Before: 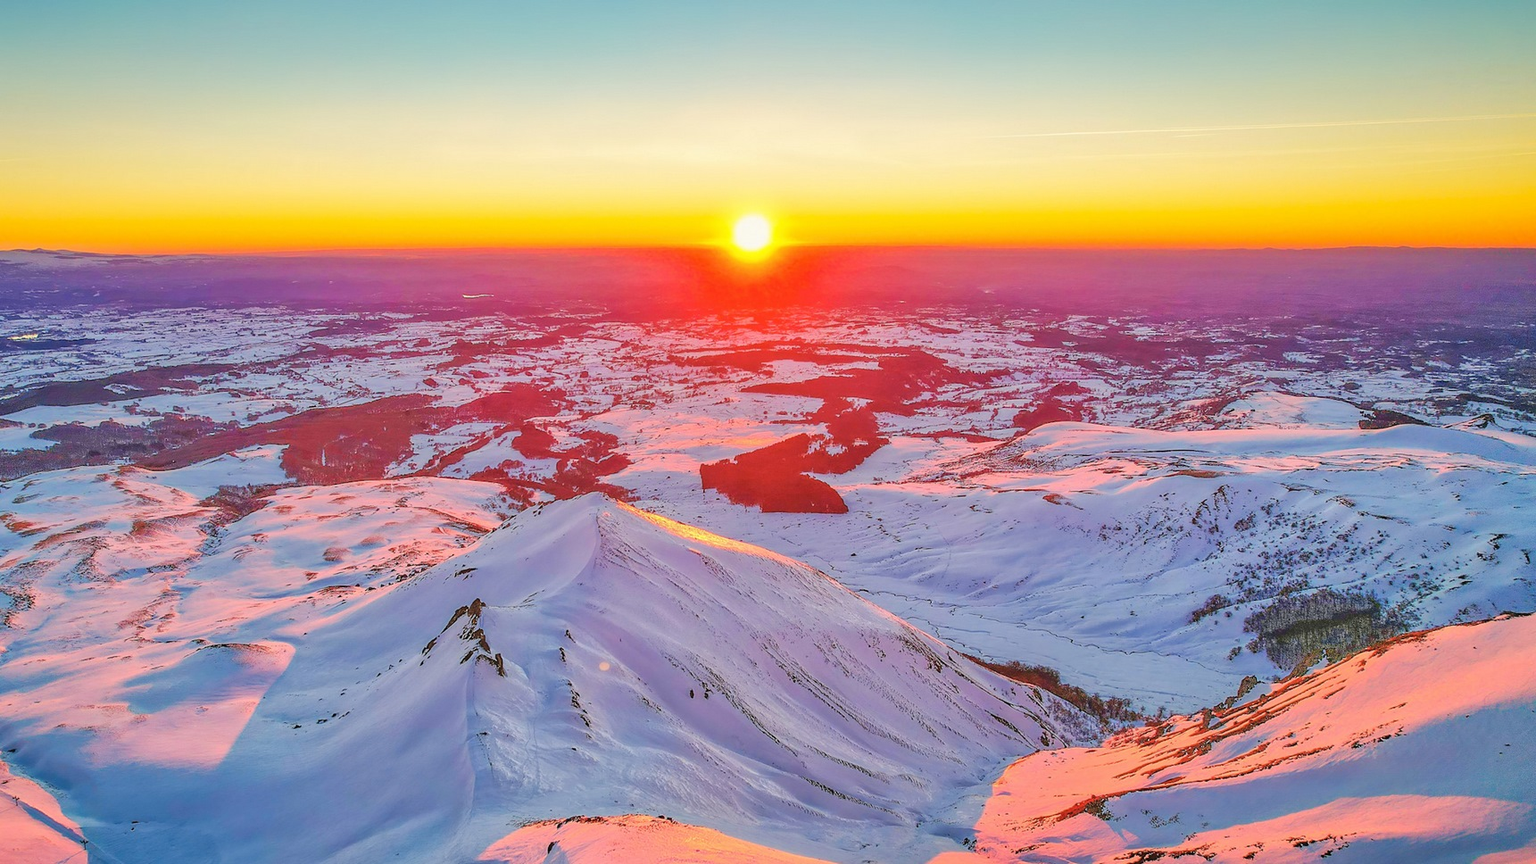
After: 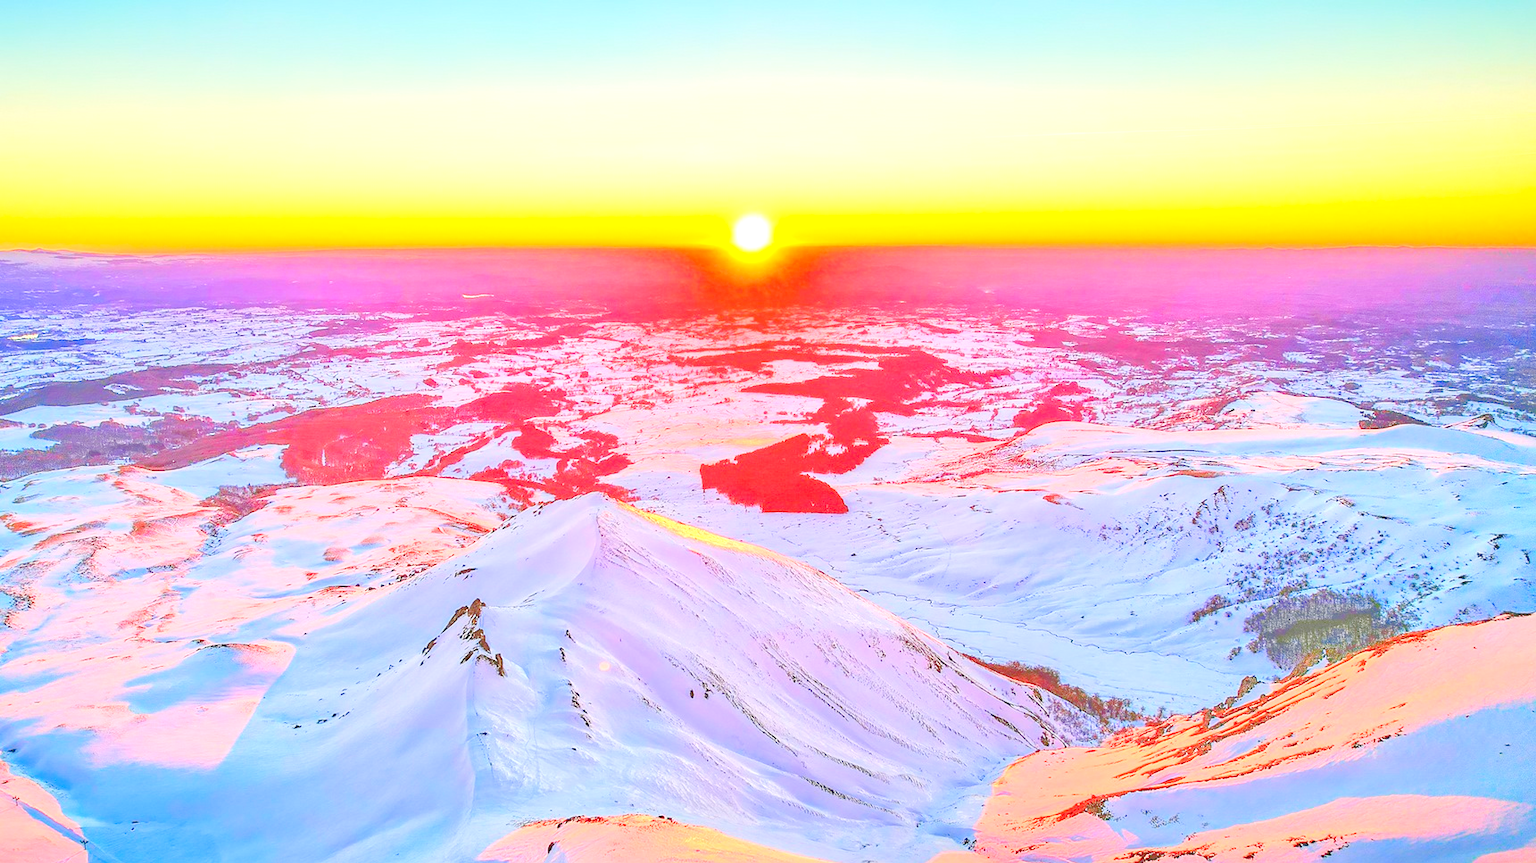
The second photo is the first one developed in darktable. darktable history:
levels: levels [0.008, 0.318, 0.836]
tone equalizer: -8 EV -0.528 EV, -7 EV -0.319 EV, -6 EV -0.083 EV, -5 EV 0.413 EV, -4 EV 0.985 EV, -3 EV 0.791 EV, -2 EV -0.01 EV, -1 EV 0.14 EV, +0 EV -0.012 EV, smoothing 1
